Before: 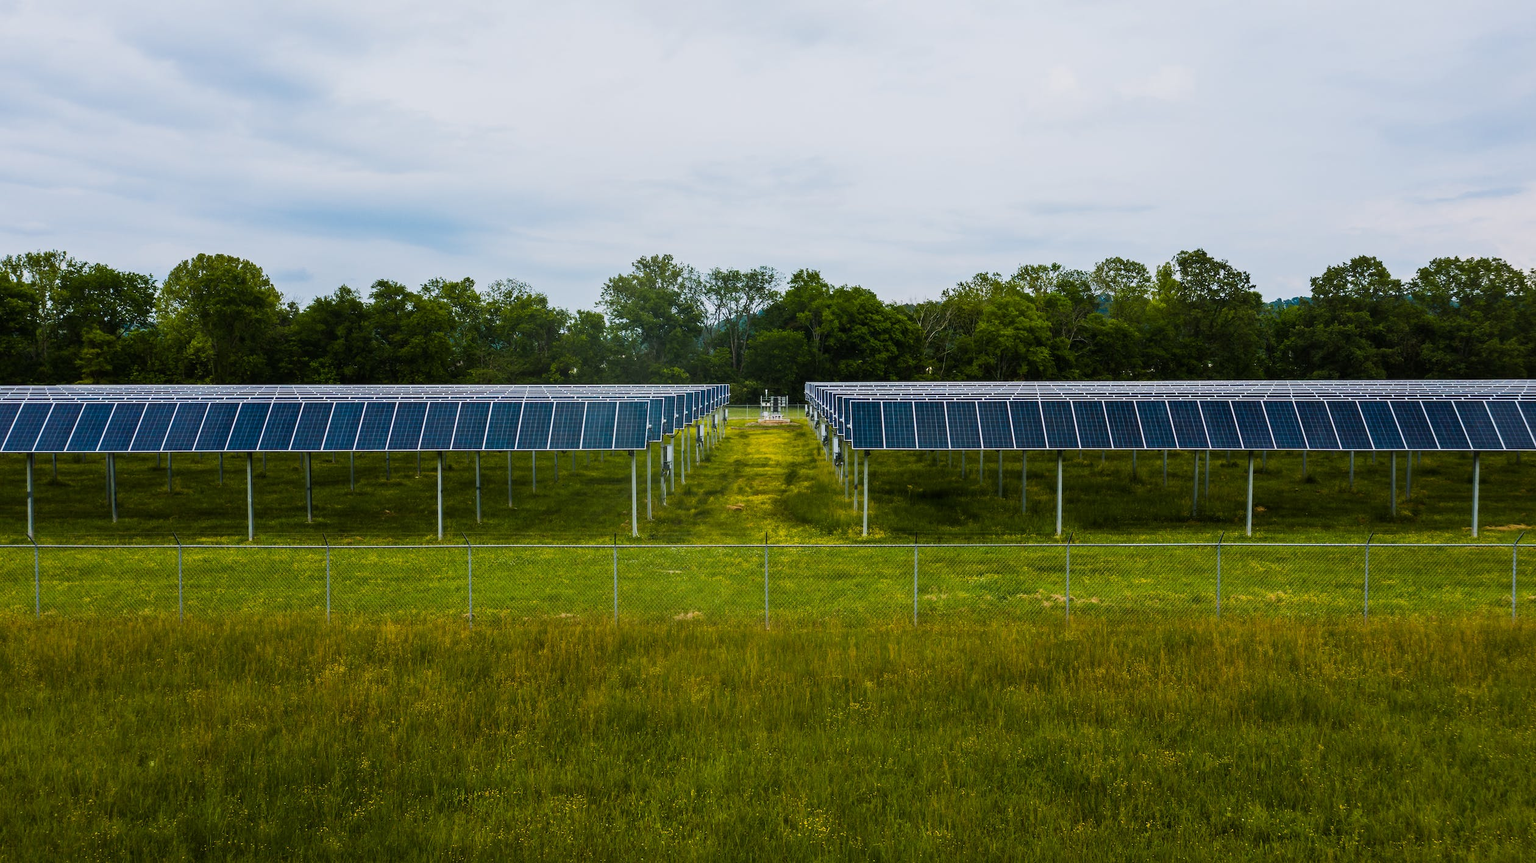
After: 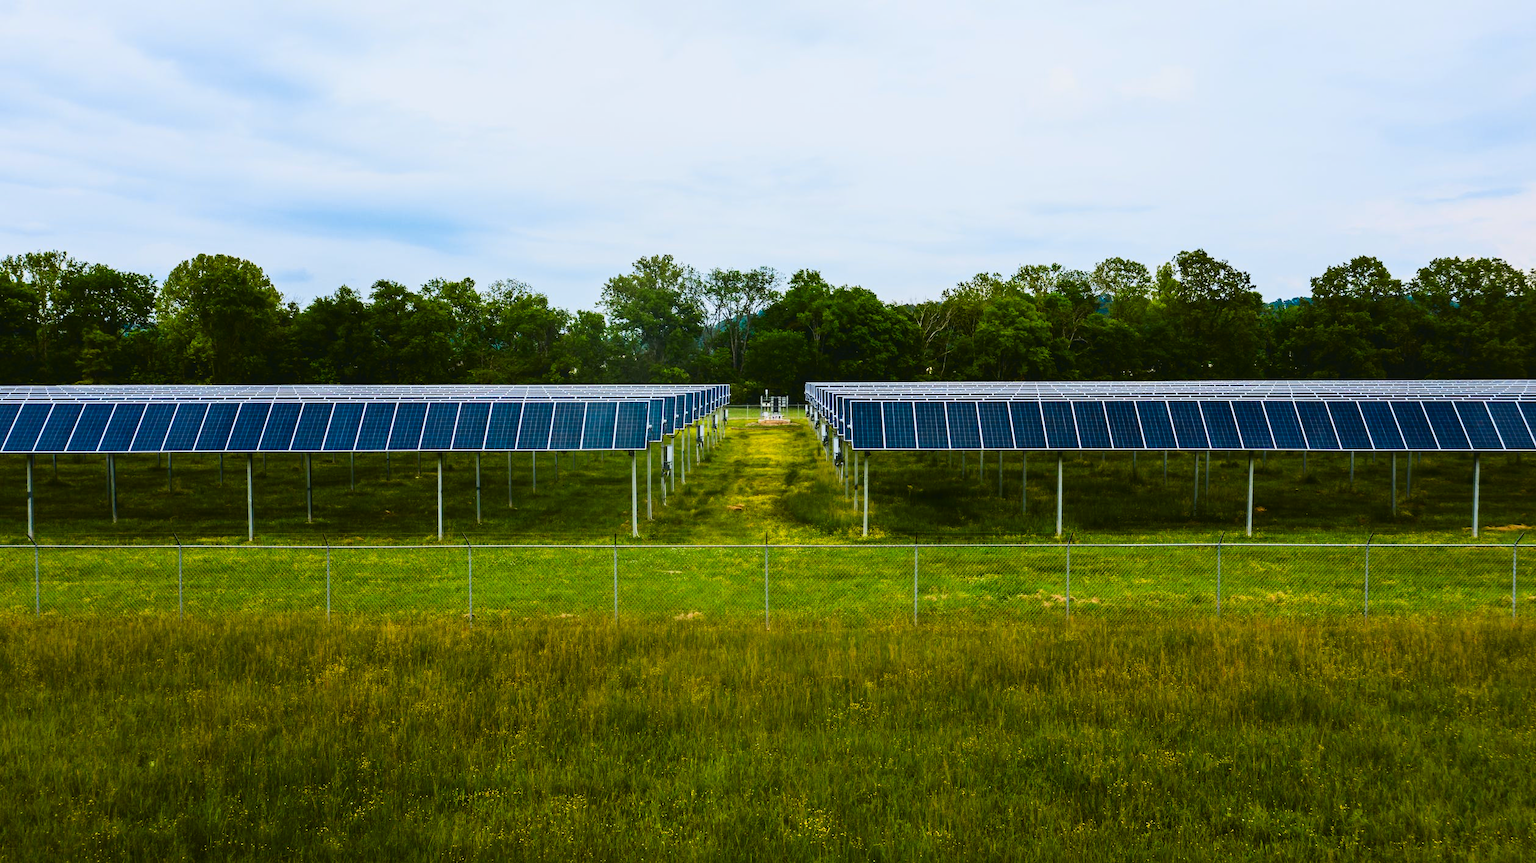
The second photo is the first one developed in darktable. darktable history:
tone curve: curves: ch0 [(0.001, 0.034) (0.115, 0.093) (0.251, 0.232) (0.382, 0.397) (0.652, 0.719) (0.802, 0.876) (1, 0.998)]; ch1 [(0, 0) (0.384, 0.324) (0.472, 0.466) (0.504, 0.5) (0.517, 0.533) (0.547, 0.564) (0.582, 0.628) (0.657, 0.727) (1, 1)]; ch2 [(0, 0) (0.278, 0.232) (0.5, 0.5) (0.531, 0.552) (0.61, 0.653) (1, 1)], color space Lab, independent channels, preserve colors none
